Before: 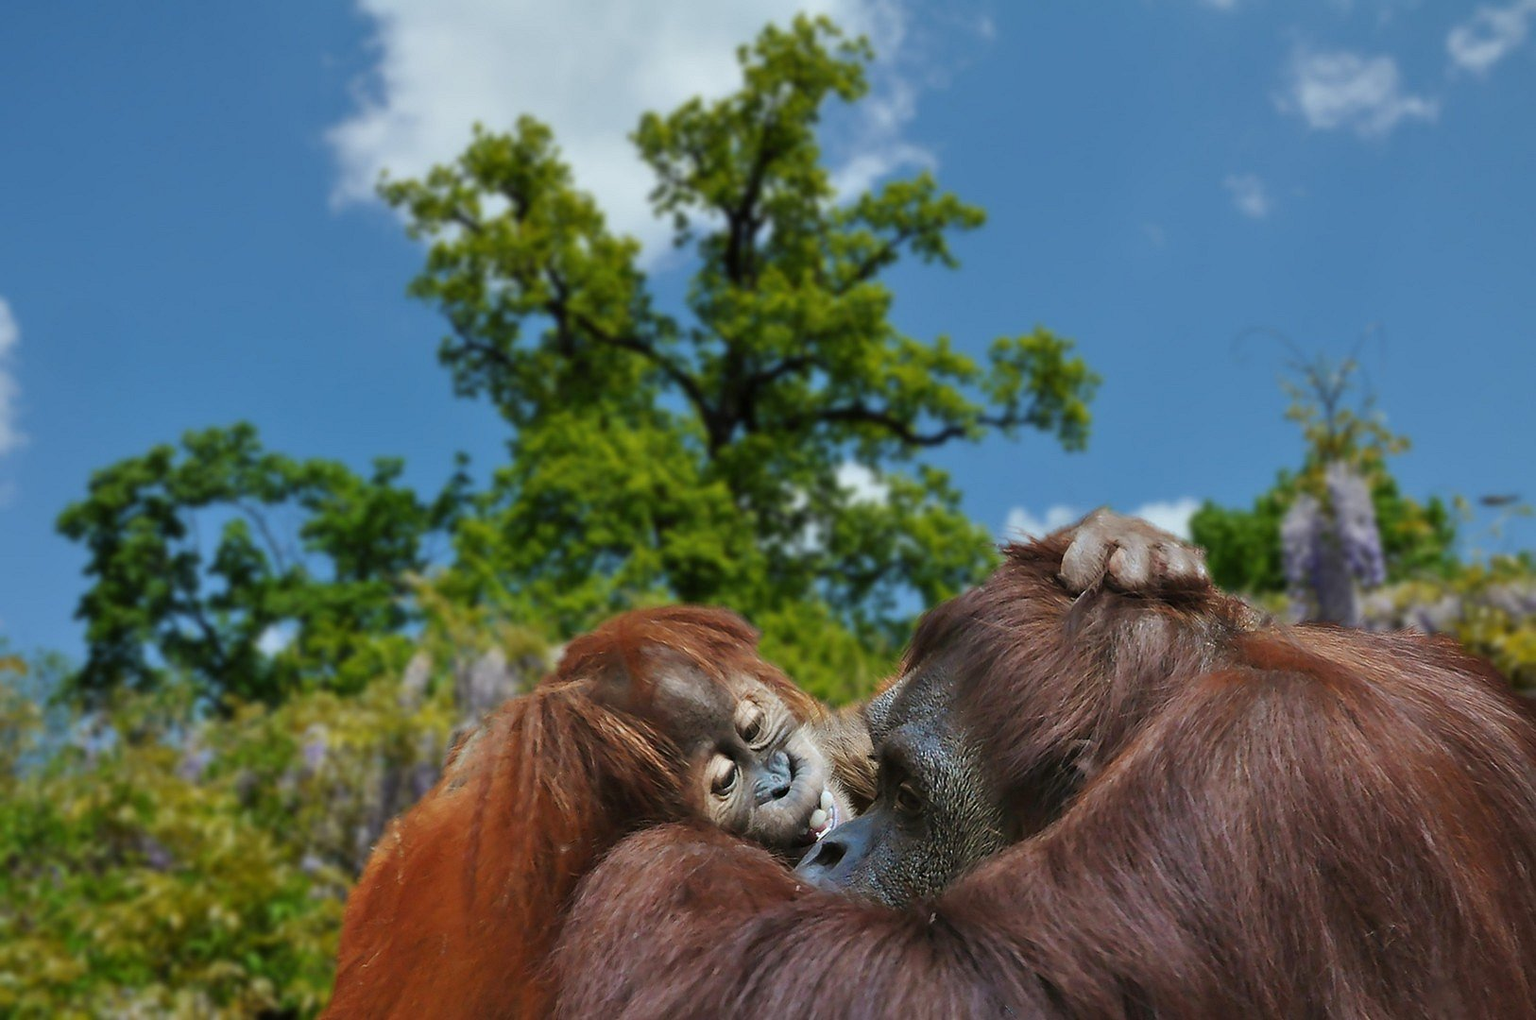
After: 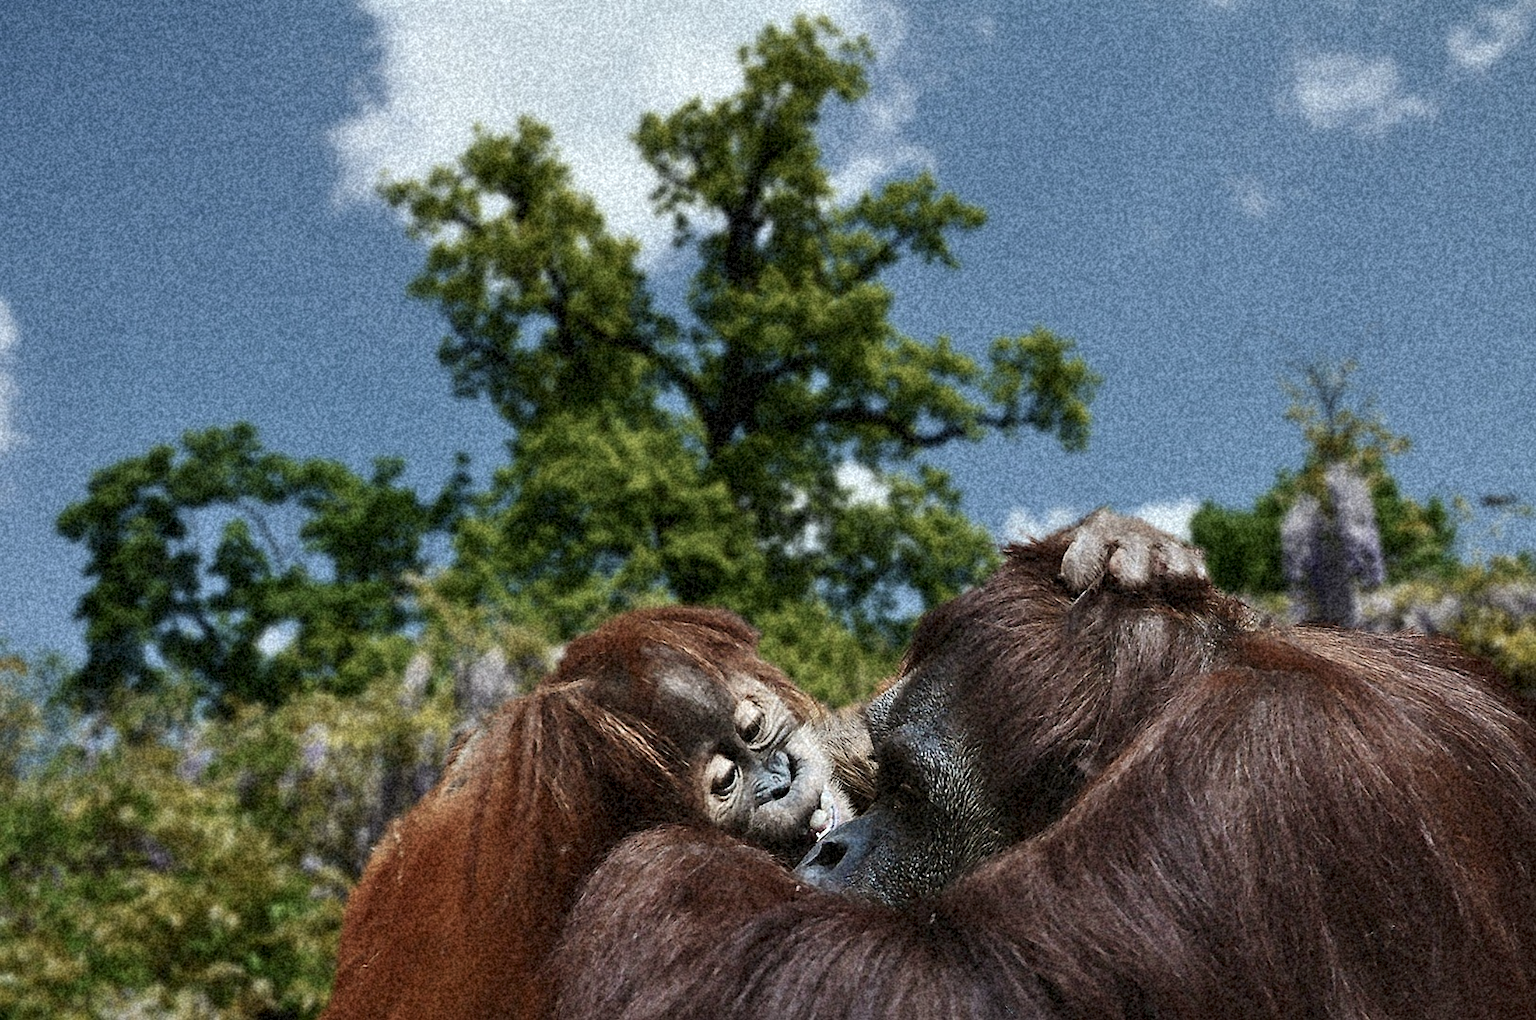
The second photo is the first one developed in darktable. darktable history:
grain: coarseness 46.9 ISO, strength 50.21%, mid-tones bias 0%
contrast brightness saturation: contrast 0.25, saturation -0.31
sharpen: amount 0.2
